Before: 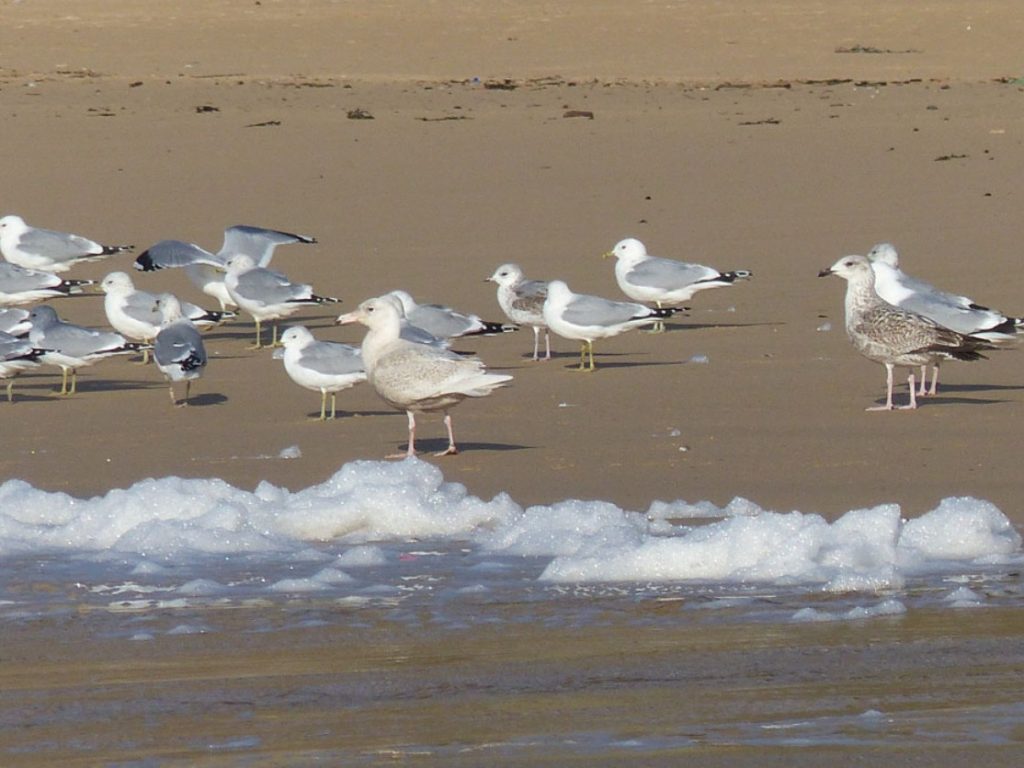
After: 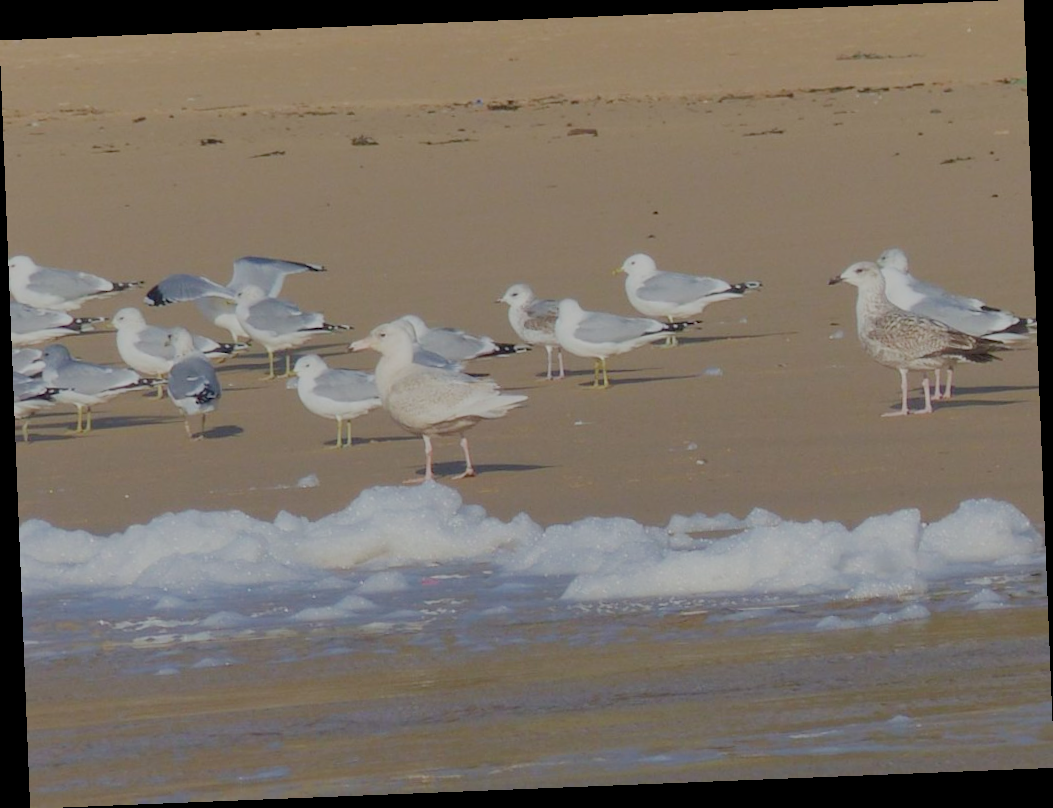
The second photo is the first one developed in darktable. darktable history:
color balance rgb: contrast -30%
rotate and perspective: rotation -2.29°, automatic cropping off
filmic rgb: black relative exposure -16 EV, white relative exposure 6.12 EV, hardness 5.22
